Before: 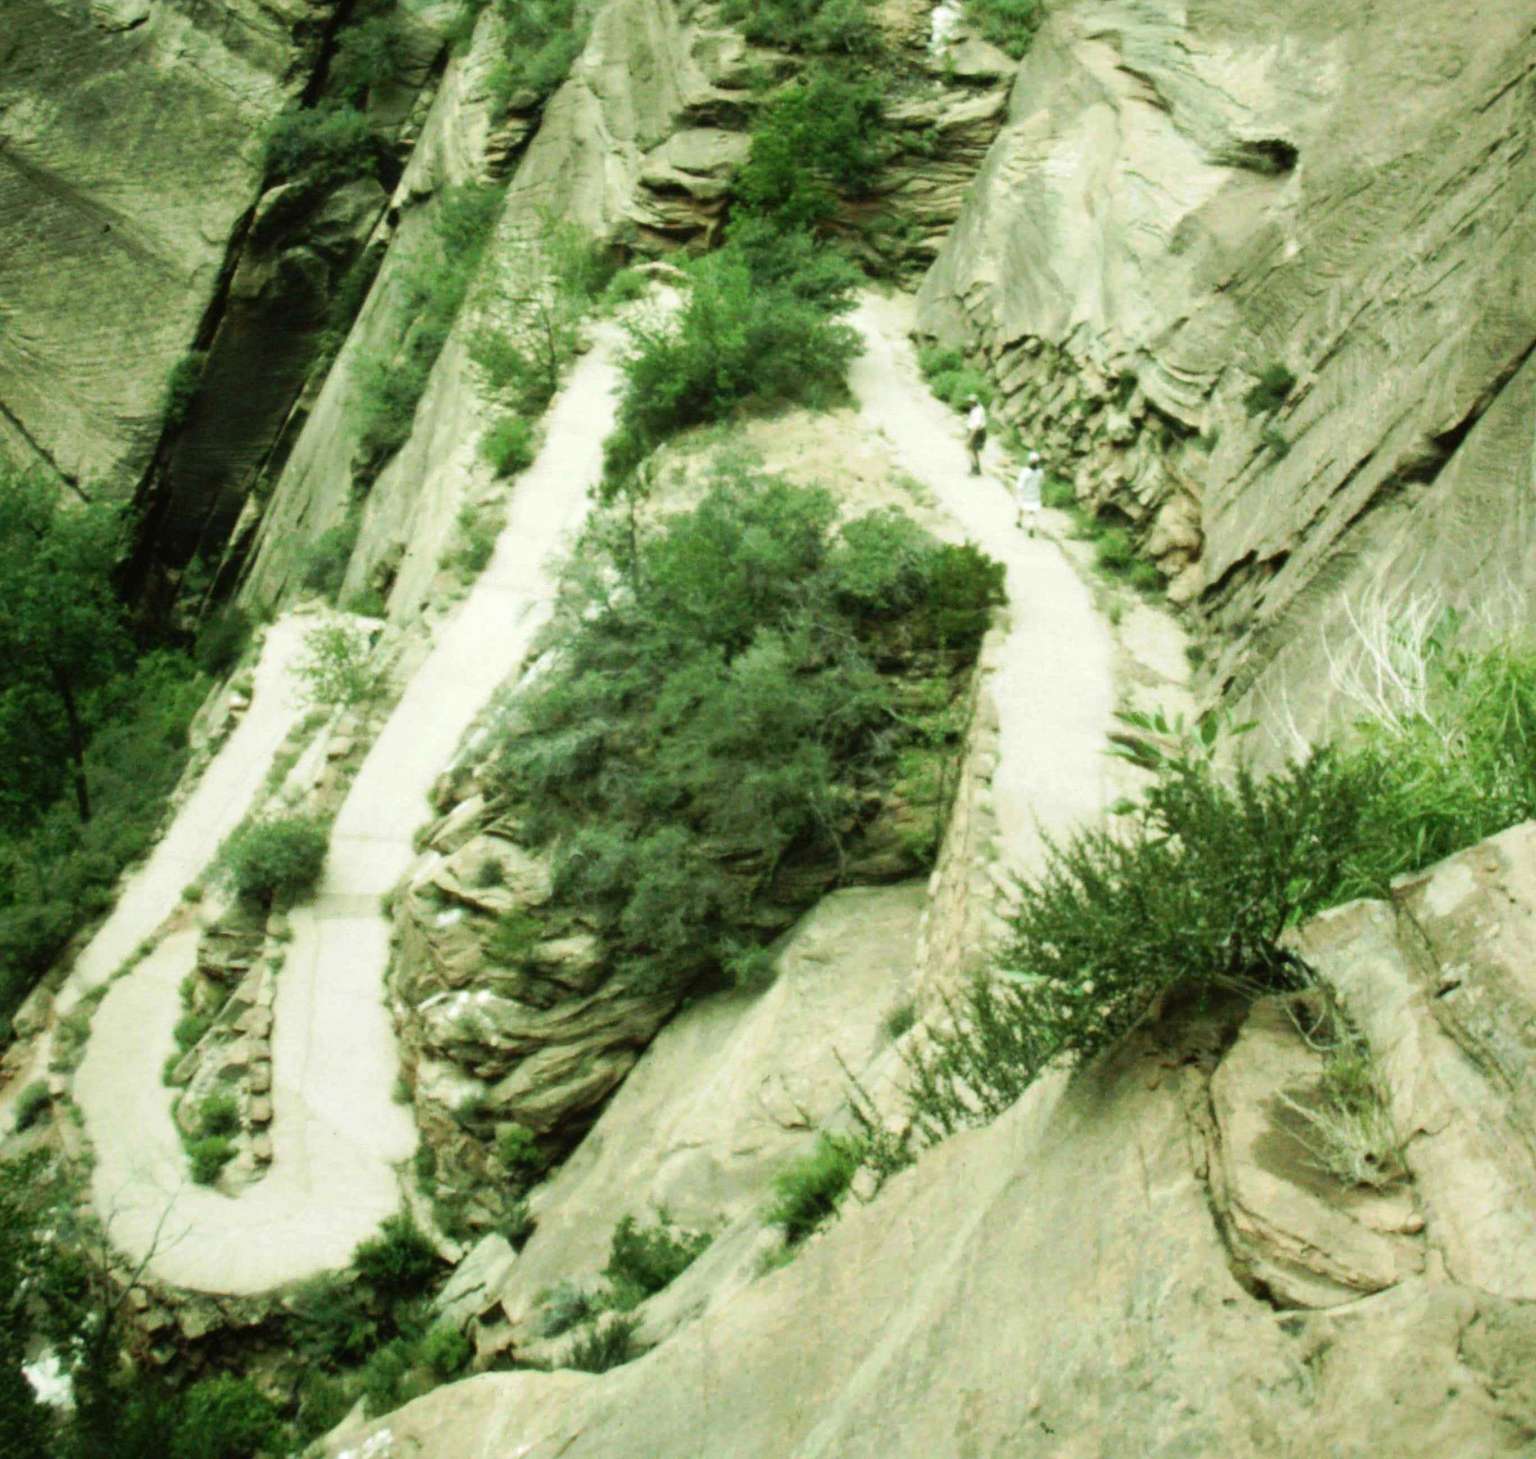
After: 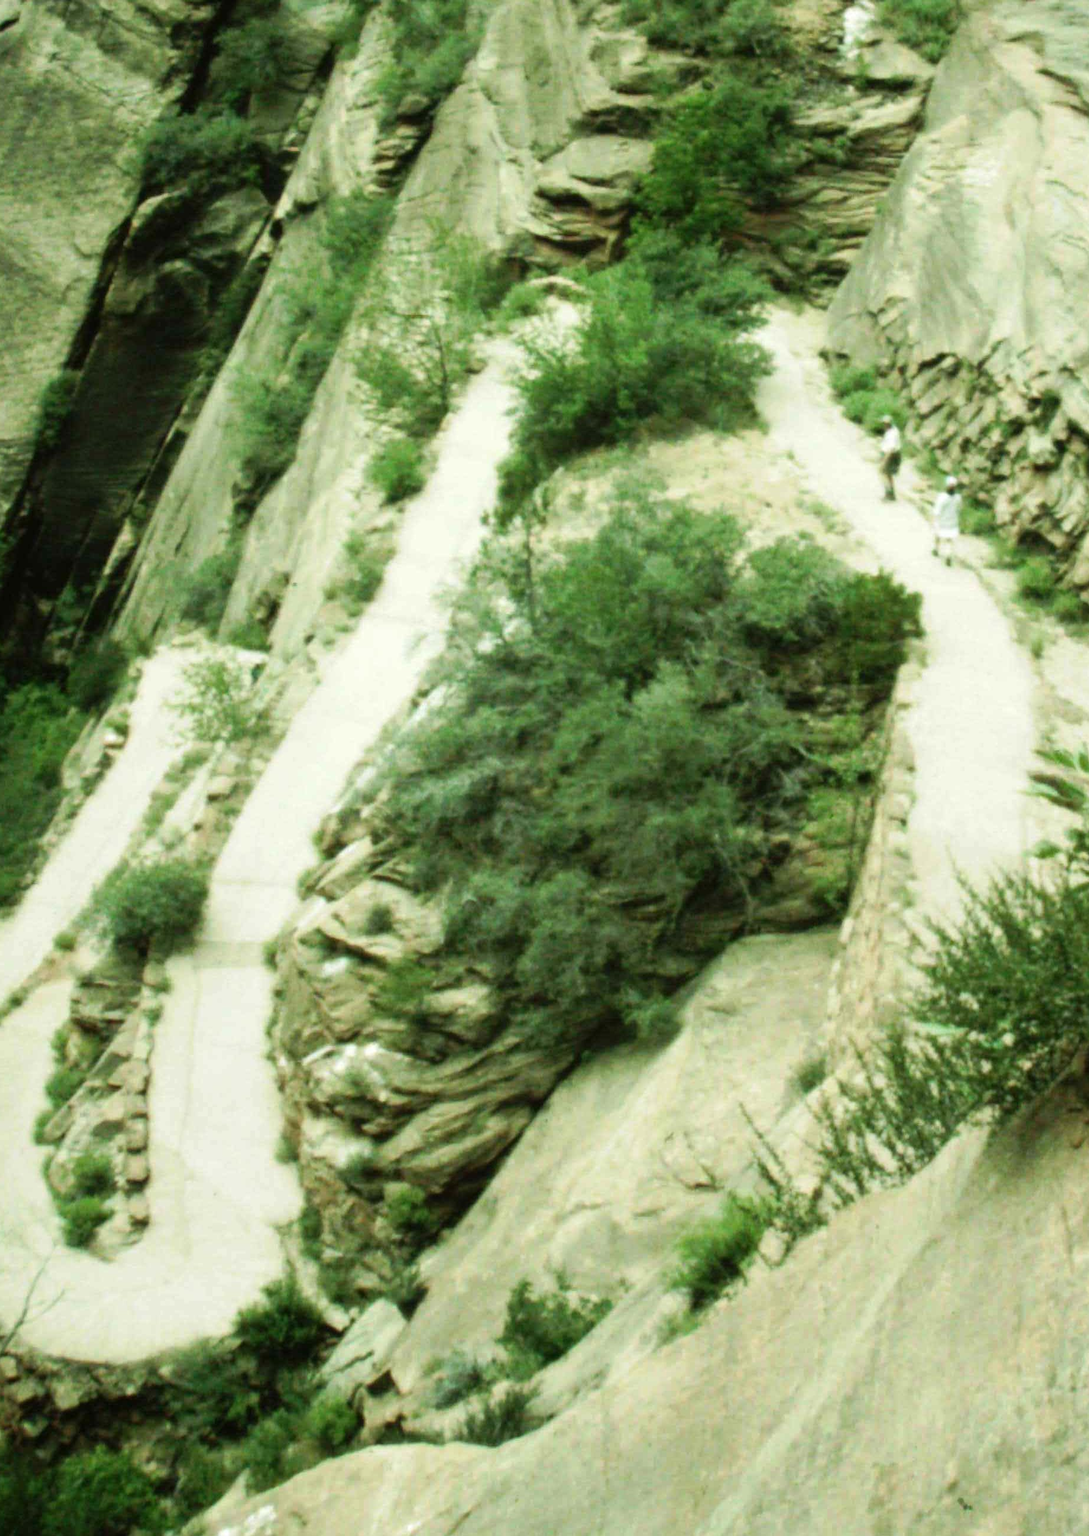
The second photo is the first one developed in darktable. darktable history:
crop and rotate: left 8.535%, right 24.079%
